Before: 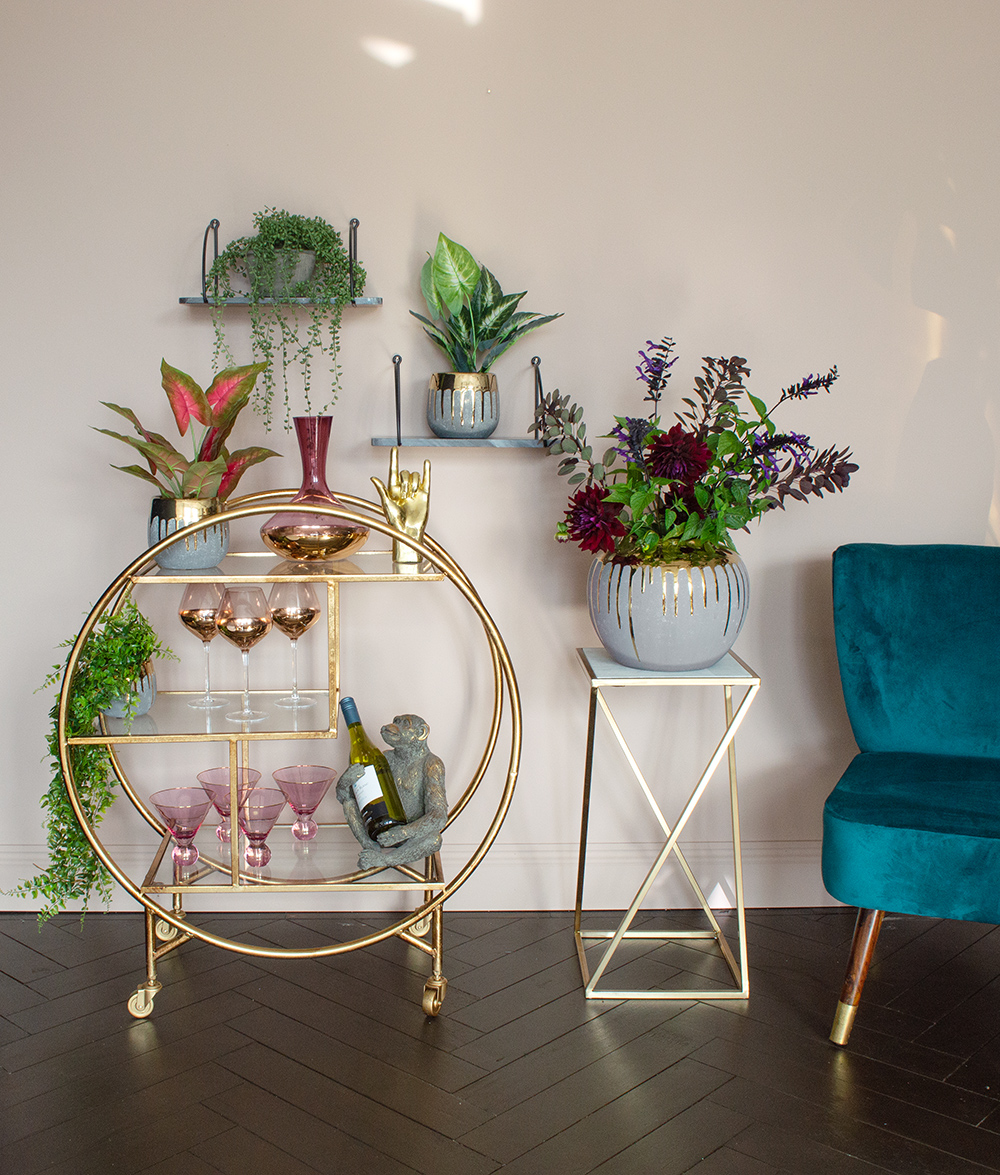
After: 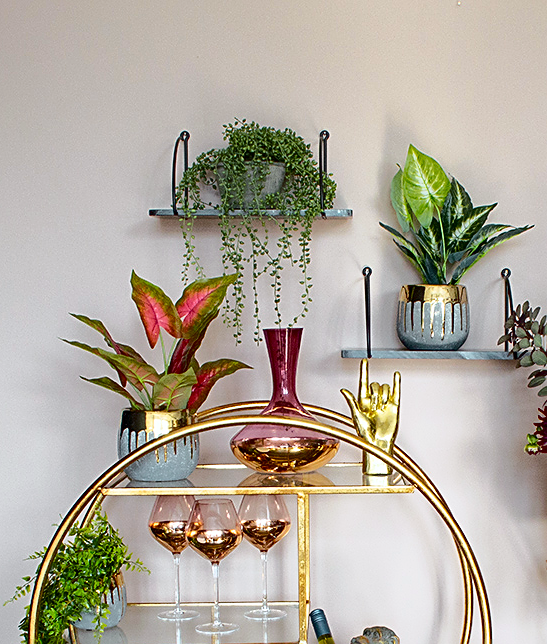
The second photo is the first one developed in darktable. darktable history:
exposure: exposure -0.01 EV, compensate highlight preservation false
local contrast: mode bilateral grid, contrast 15, coarseness 36, detail 105%, midtone range 0.2
crop and rotate: left 3.047%, top 7.509%, right 42.236%, bottom 37.598%
white balance: red 0.974, blue 1.044
sharpen: on, module defaults
tone curve: curves: ch0 [(0.003, 0) (0.066, 0.023) (0.154, 0.082) (0.281, 0.221) (0.405, 0.389) (0.517, 0.553) (0.716, 0.743) (0.822, 0.882) (1, 1)]; ch1 [(0, 0) (0.164, 0.115) (0.337, 0.332) (0.39, 0.398) (0.464, 0.461) (0.501, 0.5) (0.521, 0.526) (0.571, 0.606) (0.656, 0.677) (0.723, 0.731) (0.811, 0.796) (1, 1)]; ch2 [(0, 0) (0.337, 0.382) (0.464, 0.476) (0.501, 0.502) (0.527, 0.54) (0.556, 0.567) (0.575, 0.606) (0.659, 0.736) (1, 1)], color space Lab, independent channels, preserve colors none
haze removal: compatibility mode true, adaptive false
